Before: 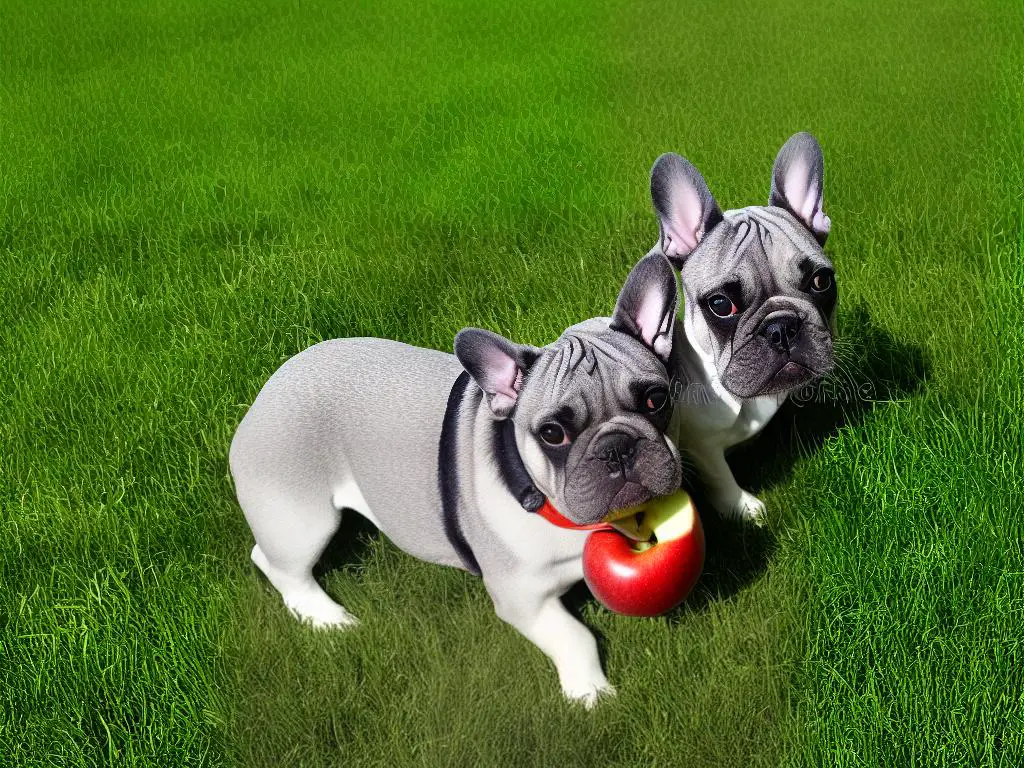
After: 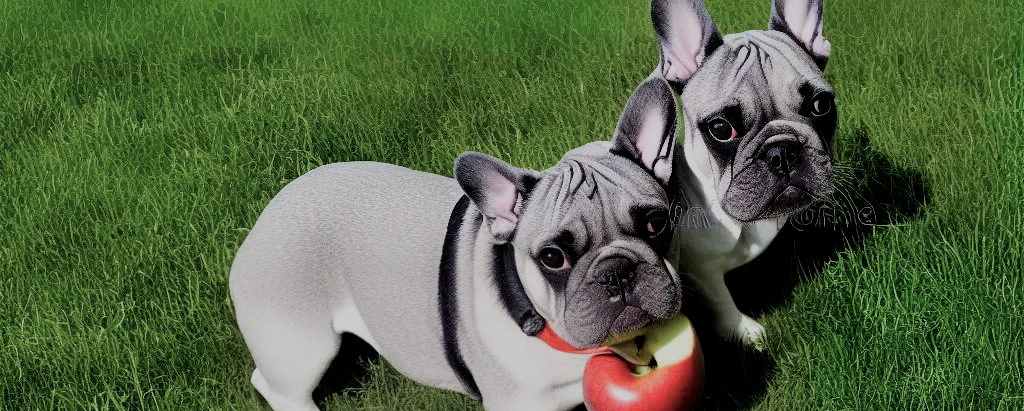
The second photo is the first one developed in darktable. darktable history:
local contrast: mode bilateral grid, contrast 15, coarseness 36, detail 105%, midtone range 0.2
filmic rgb: black relative exposure -6.98 EV, white relative exposure 5.63 EV, hardness 2.86
color balance: input saturation 80.07%
crop and rotate: top 23.043%, bottom 23.437%
color zones: curves: ch0 [(0.25, 0.5) (0.636, 0.25) (0.75, 0.5)]
